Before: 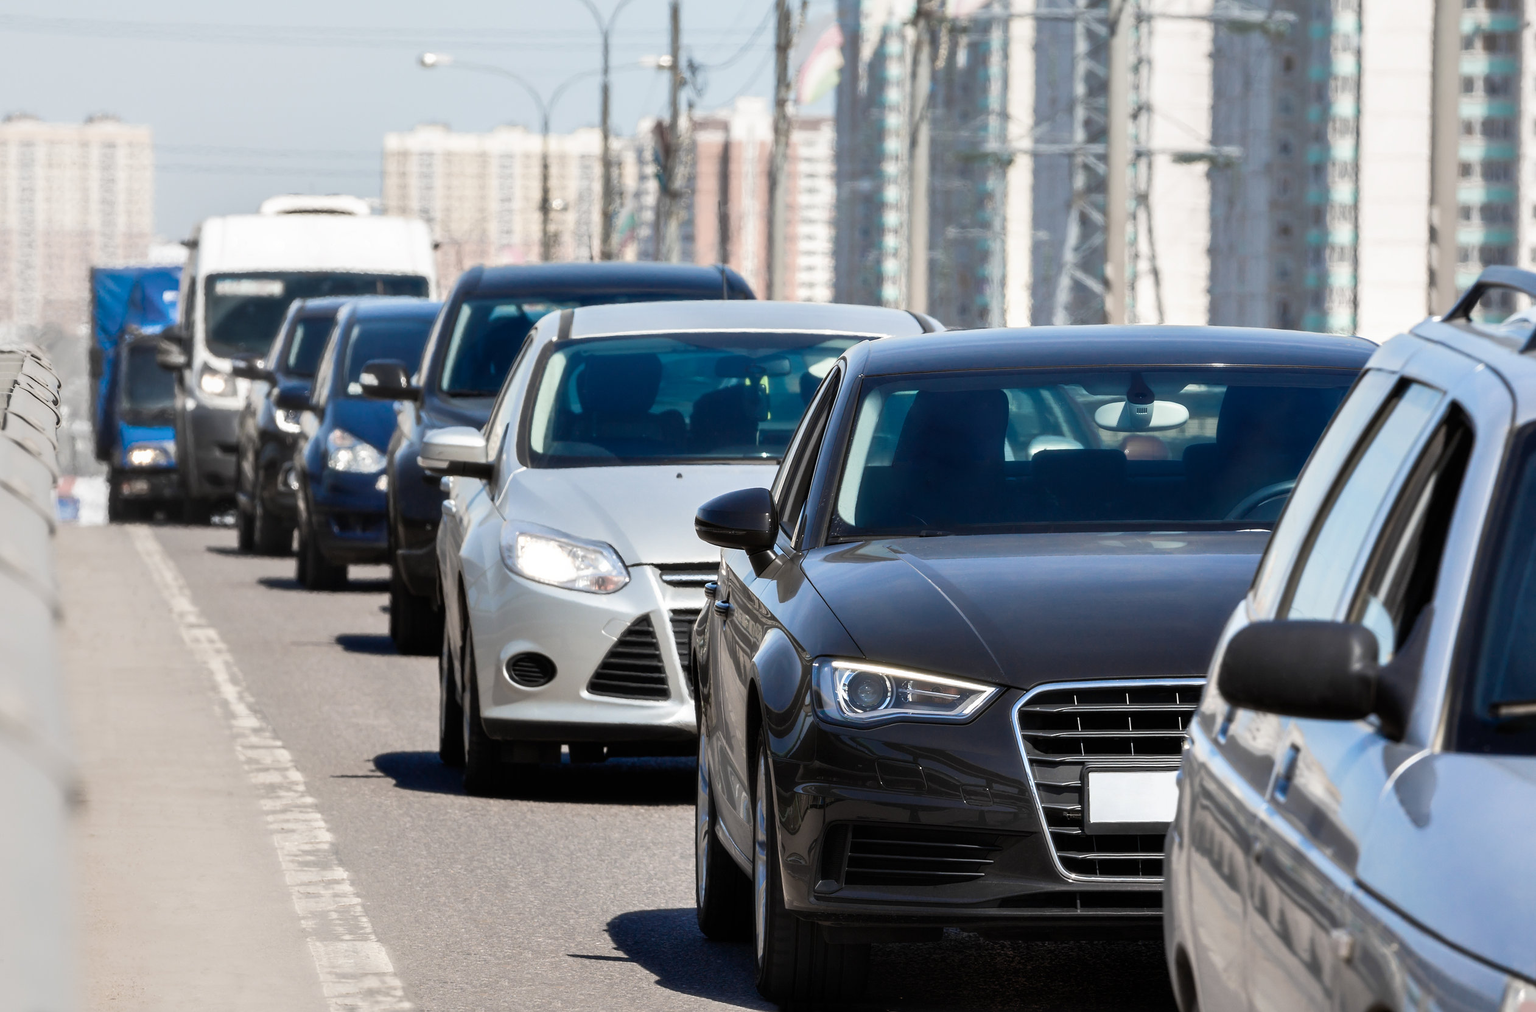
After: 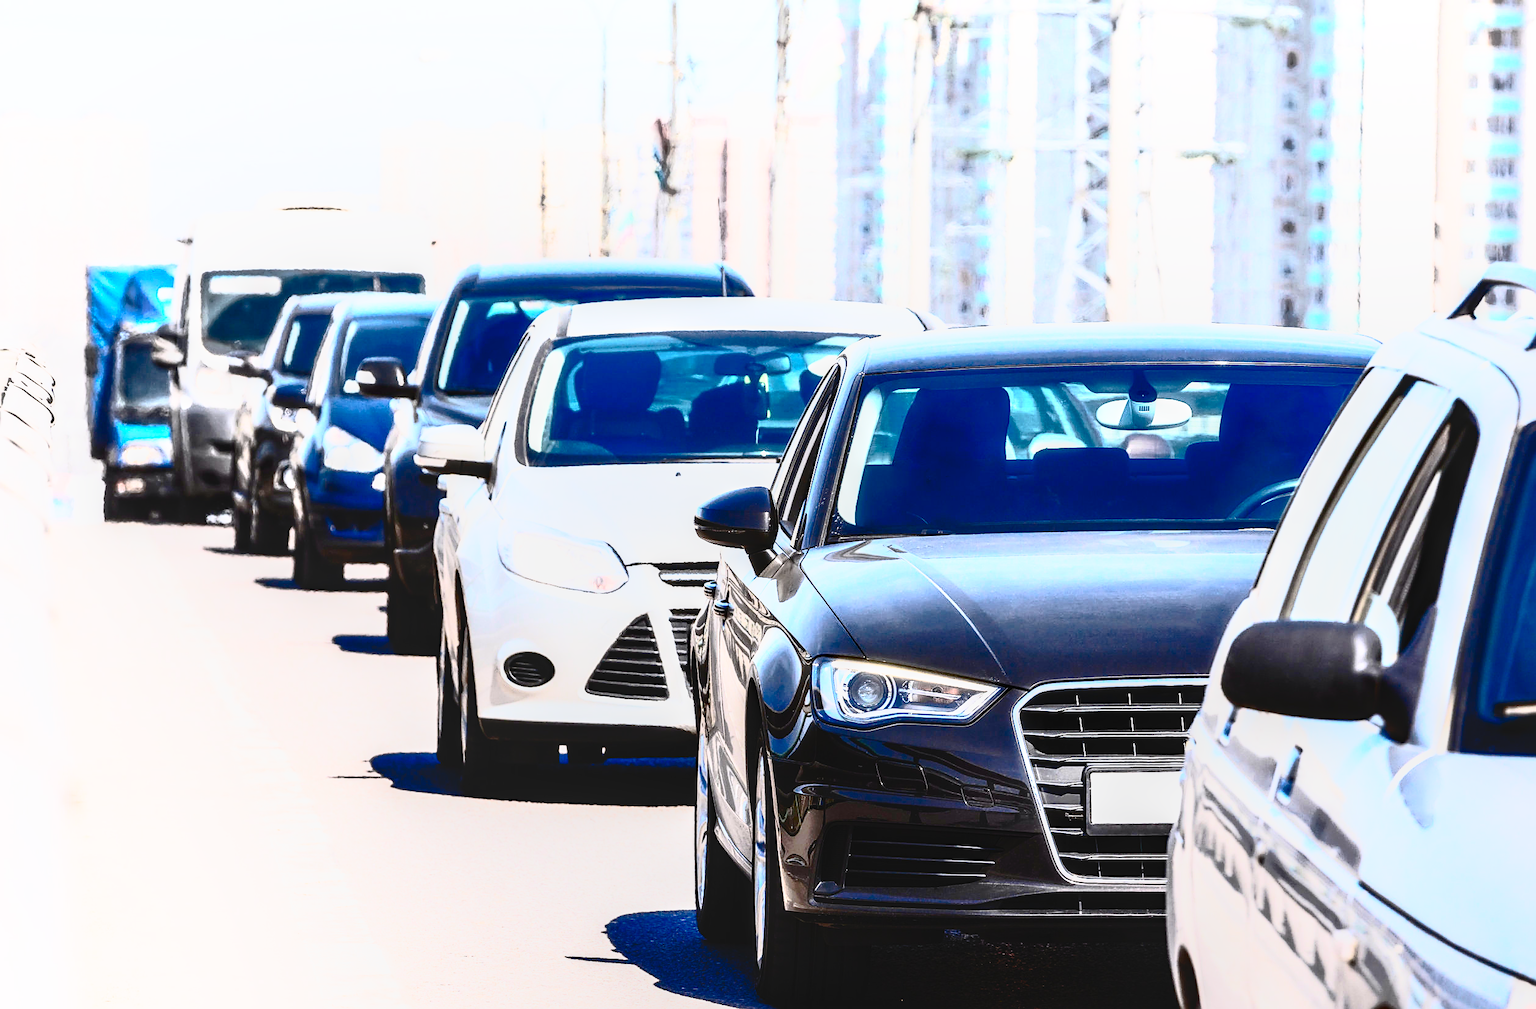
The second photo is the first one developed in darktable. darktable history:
sharpen: on, module defaults
contrast brightness saturation: contrast 0.93, brightness 0.2
tone equalizer: on, module defaults
local contrast: on, module defaults
white balance: red 1.009, blue 1.027
crop: left 0.434%, top 0.485%, right 0.244%, bottom 0.386%
base curve: curves: ch0 [(0, 0) (0.012, 0.01) (0.073, 0.168) (0.31, 0.711) (0.645, 0.957) (1, 1)], preserve colors none
shadows and highlights: on, module defaults
